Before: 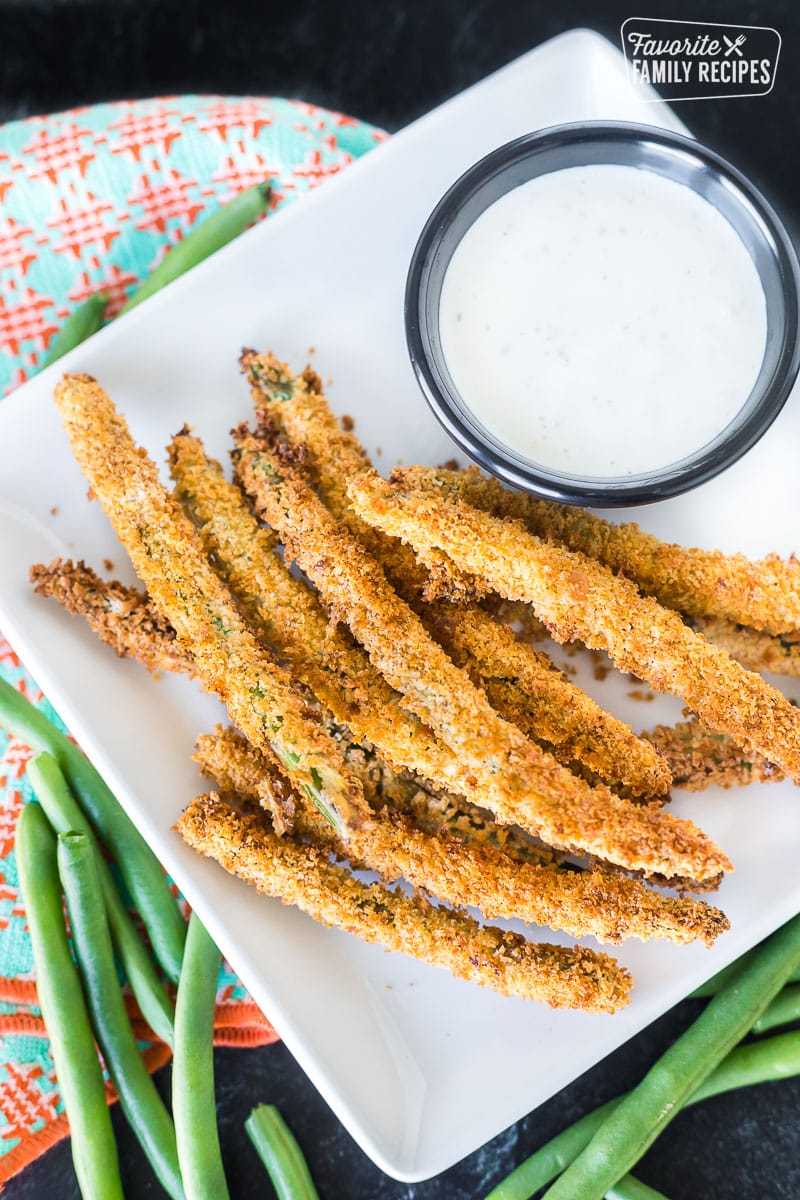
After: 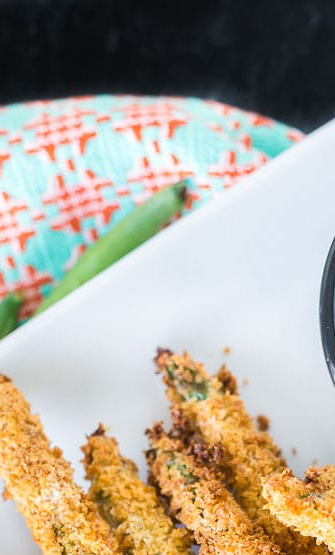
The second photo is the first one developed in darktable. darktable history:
crop and rotate: left 10.817%, top 0.062%, right 47.194%, bottom 53.626%
color balance rgb: global vibrance 1%, saturation formula JzAzBz (2021)
